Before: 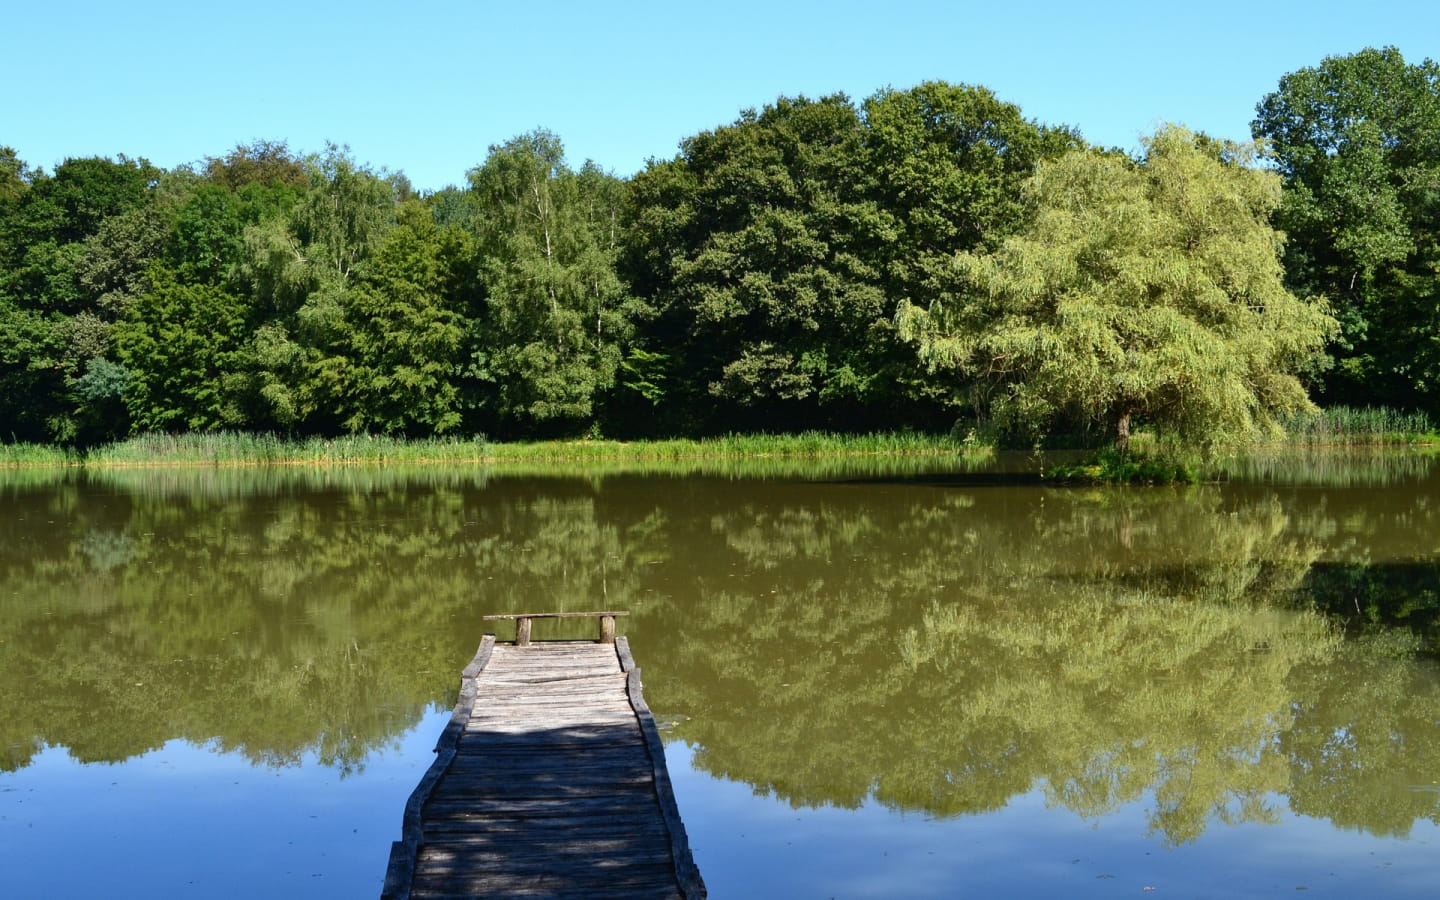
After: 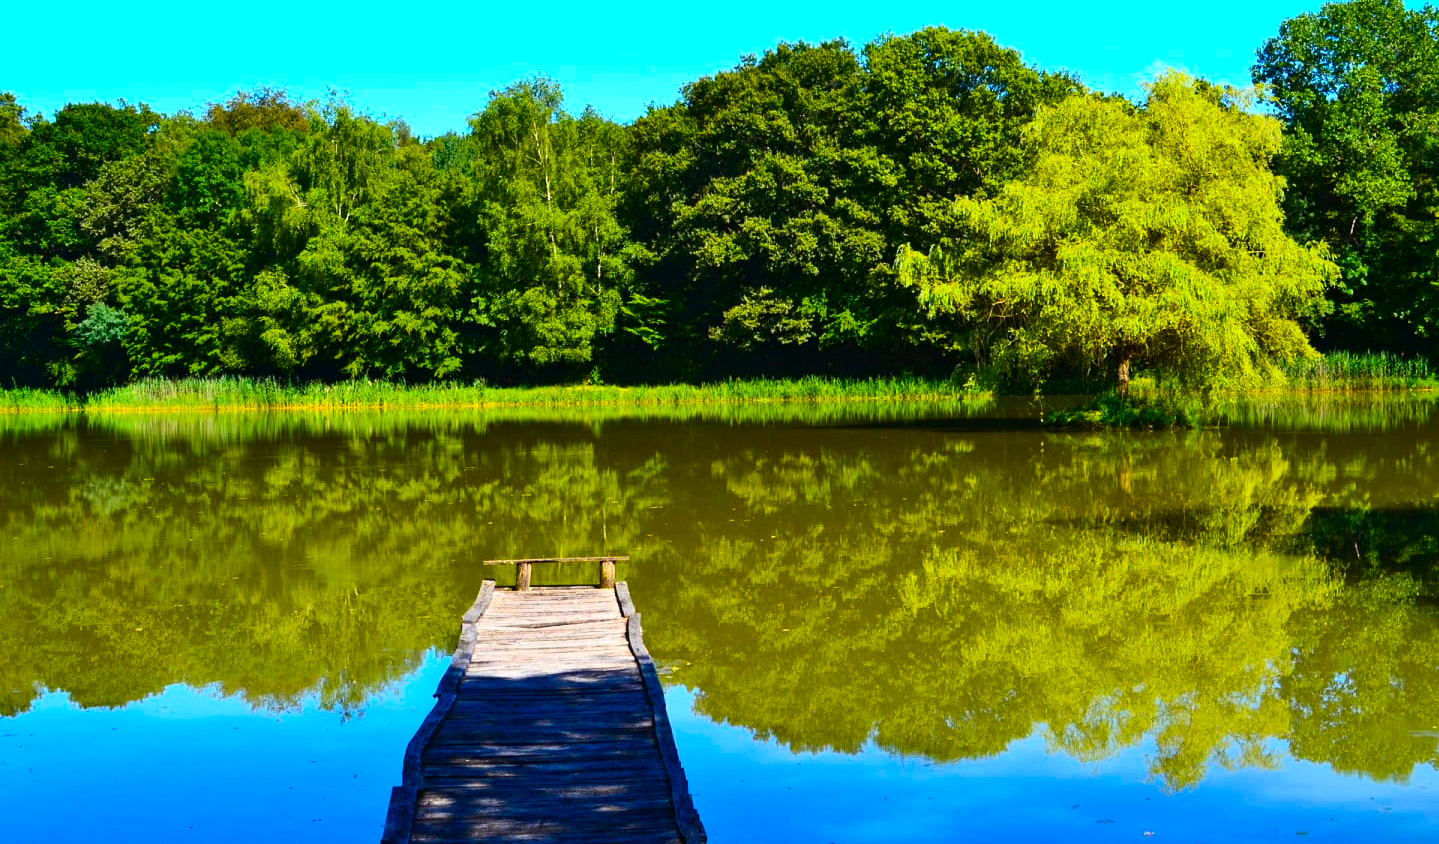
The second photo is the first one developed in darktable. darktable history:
contrast brightness saturation: contrast 0.231, brightness 0.111, saturation 0.294
color balance rgb: shadows lift › chroma 3.285%, shadows lift › hue 280.85°, linear chroma grading › global chroma 15.574%, perceptual saturation grading › global saturation 29.449%, global vibrance 30.352%
contrast equalizer: octaves 7, y [[0.509, 0.514, 0.523, 0.542, 0.578, 0.603], [0.5 ×6], [0.509, 0.514, 0.523, 0.542, 0.578, 0.603], [0.001, 0.002, 0.003, 0.005, 0.01, 0.013], [0.001, 0.002, 0.003, 0.005, 0.01, 0.013]], mix 0.199
crop and rotate: top 6.158%
